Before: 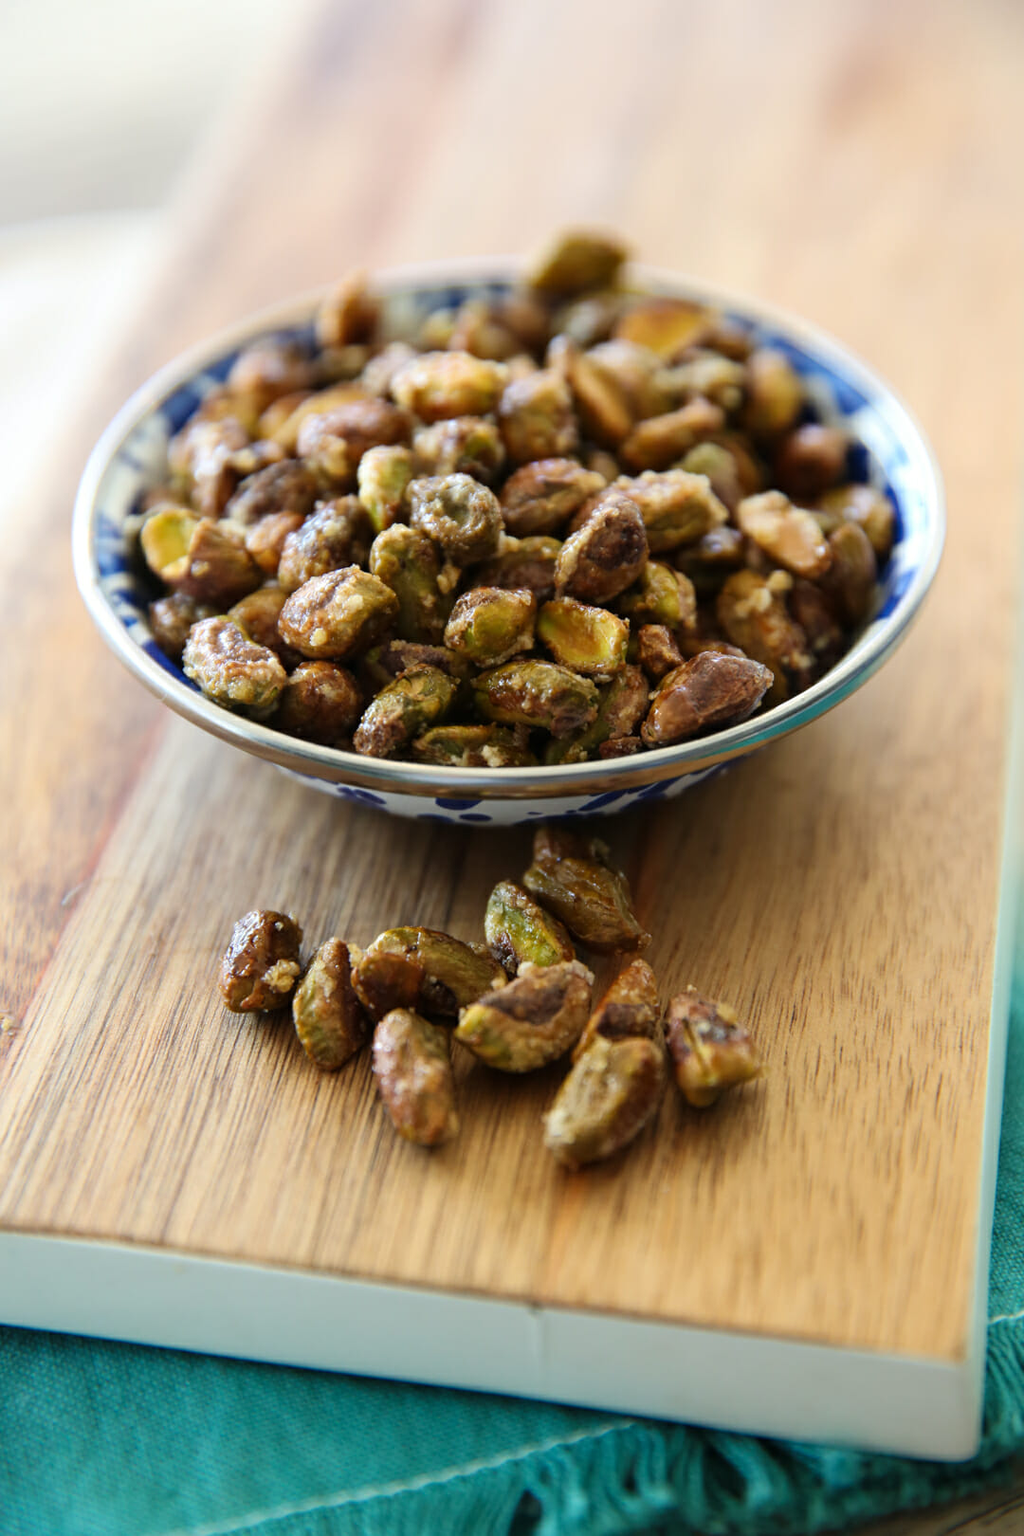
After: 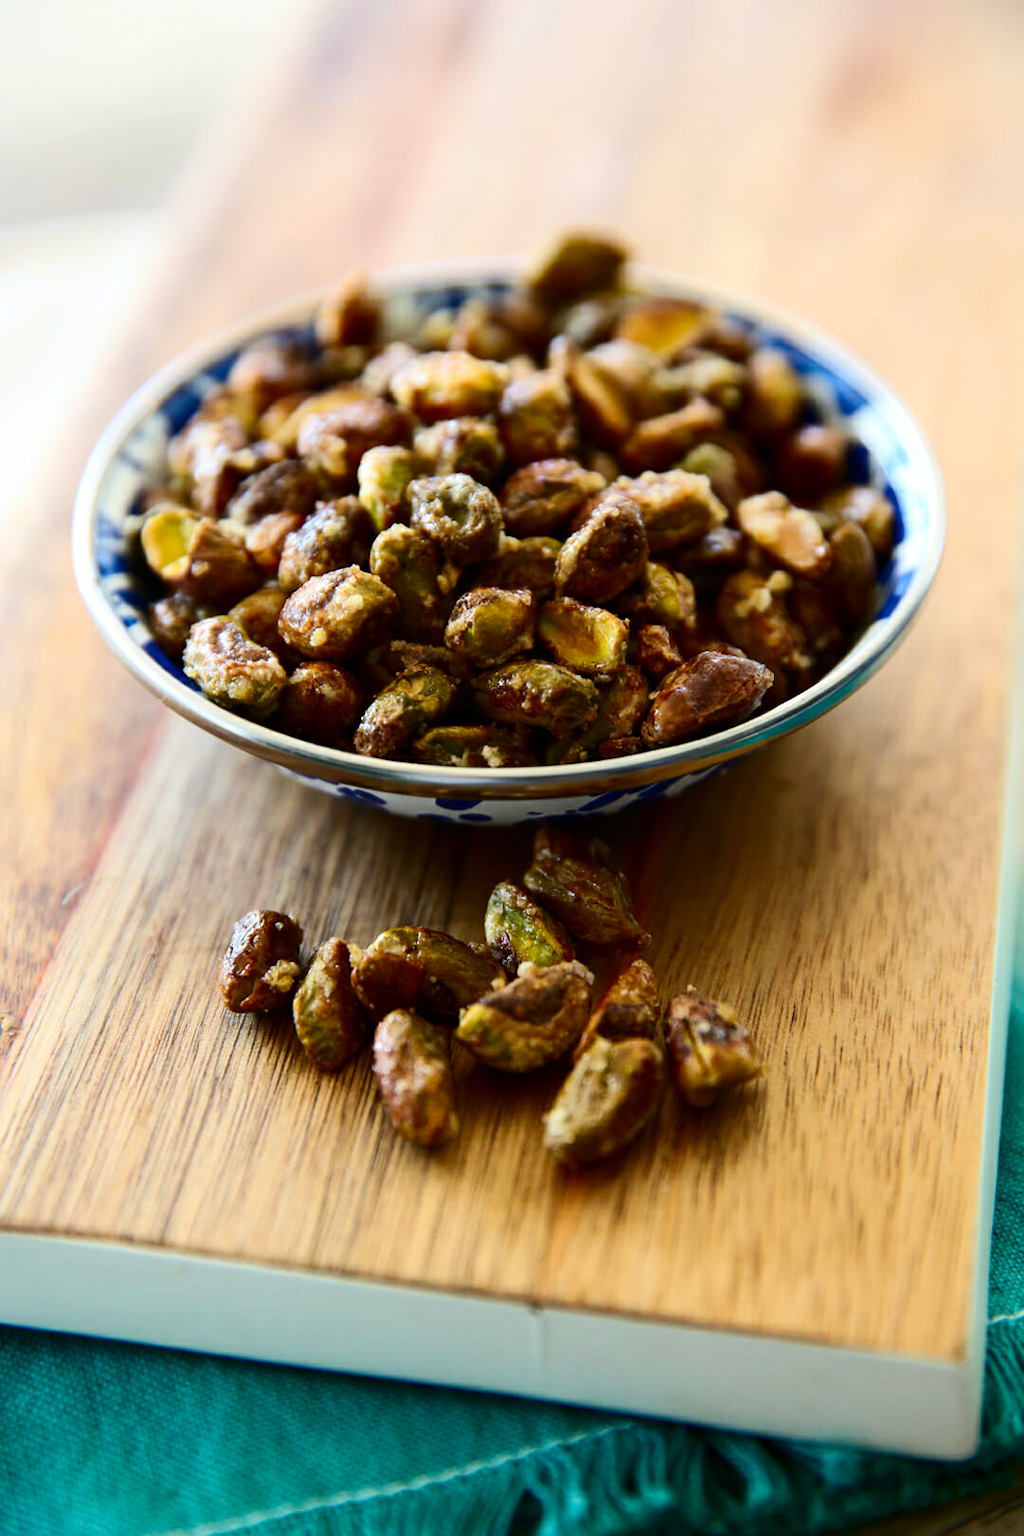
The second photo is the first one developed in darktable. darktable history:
contrast brightness saturation: contrast 0.211, brightness -0.105, saturation 0.206
